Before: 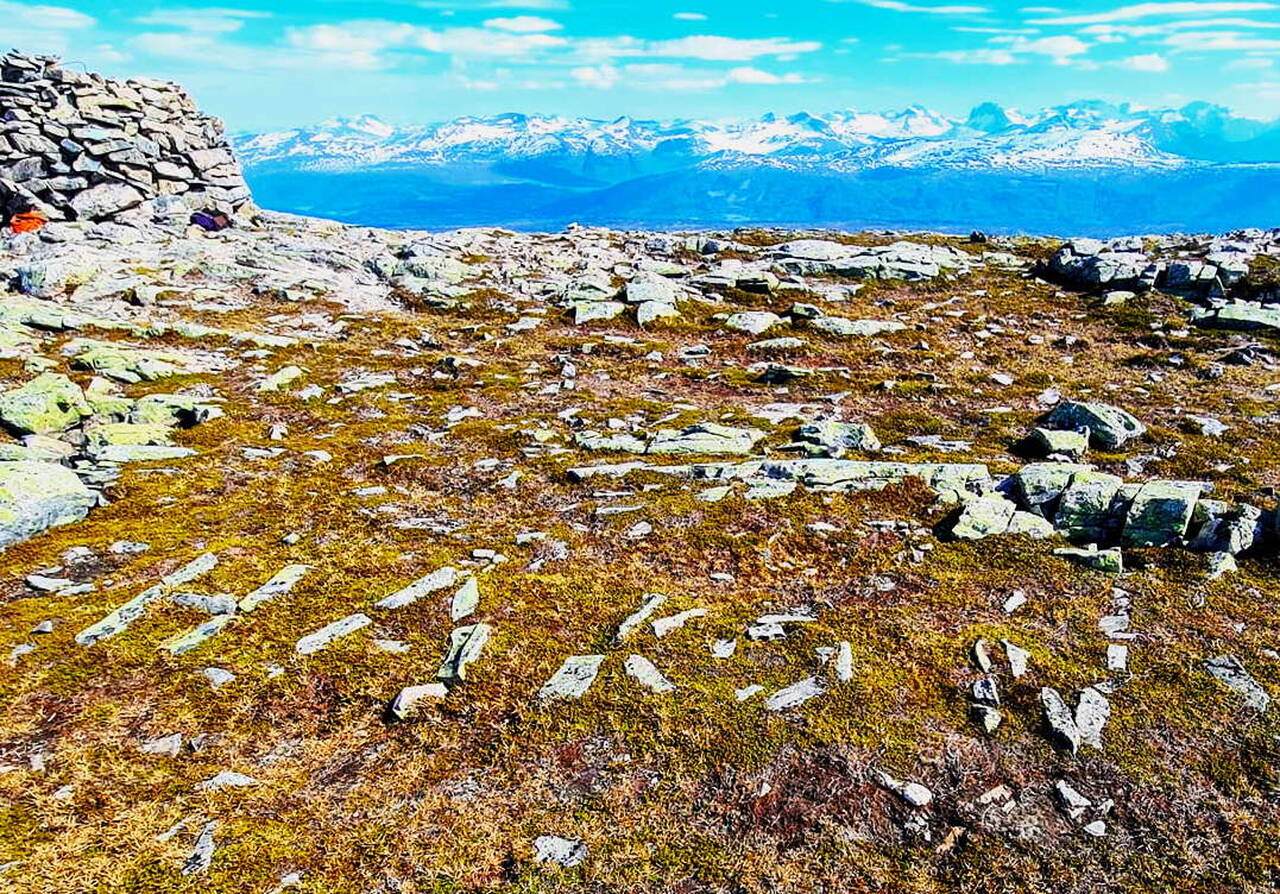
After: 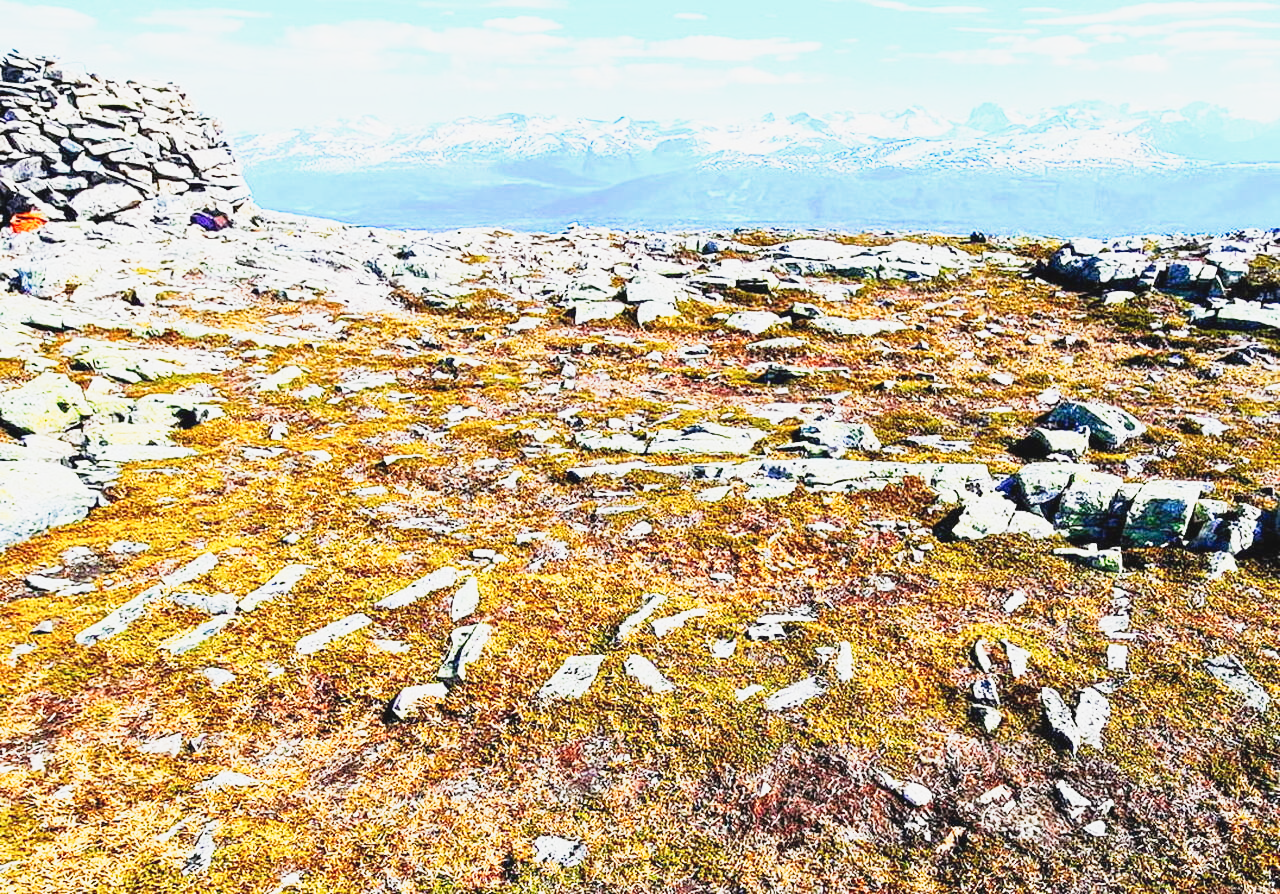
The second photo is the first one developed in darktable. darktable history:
tone curve: curves: ch0 [(0, 0.052) (0.207, 0.35) (0.392, 0.592) (0.54, 0.803) (0.725, 0.922) (0.99, 0.974)], preserve colors none
